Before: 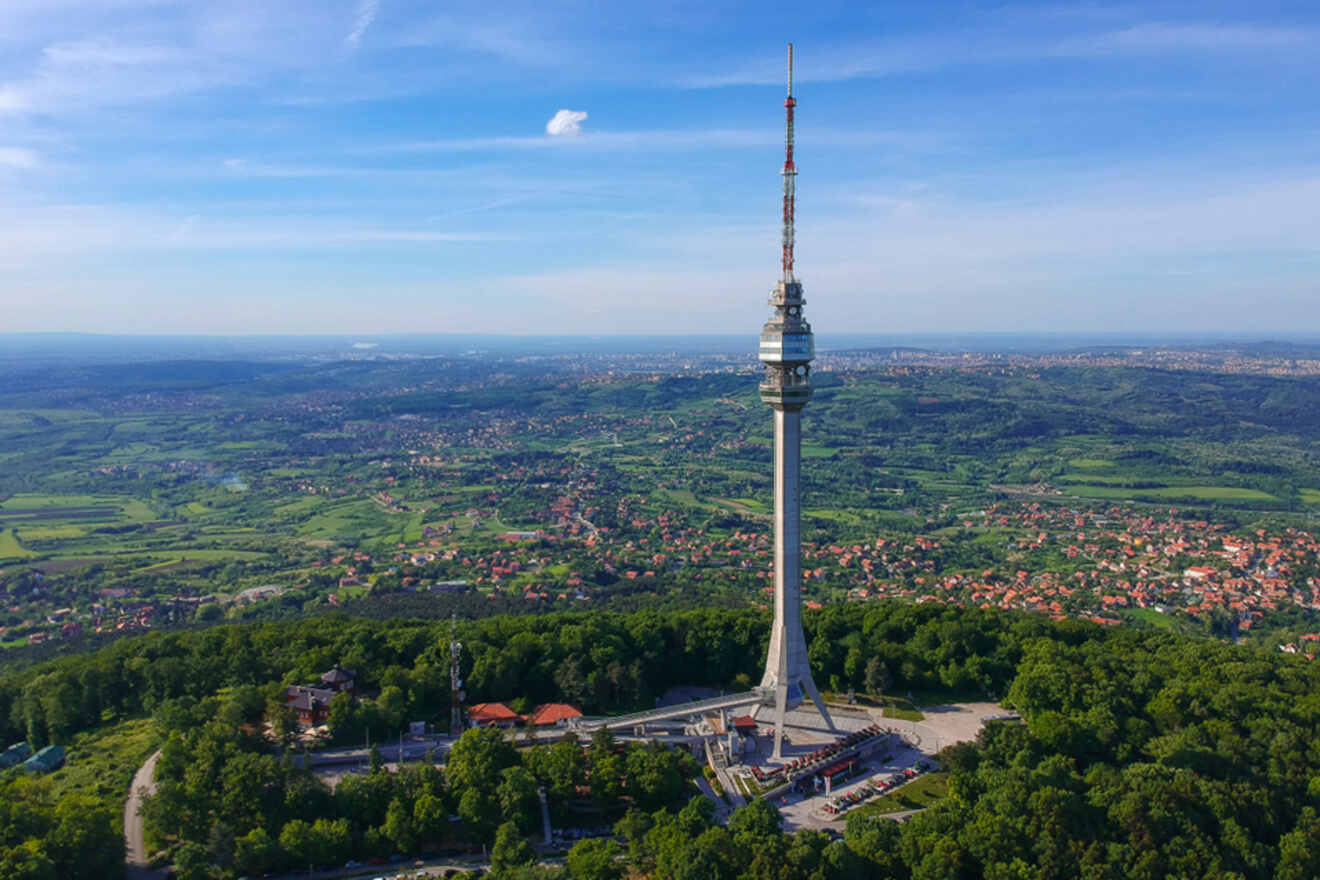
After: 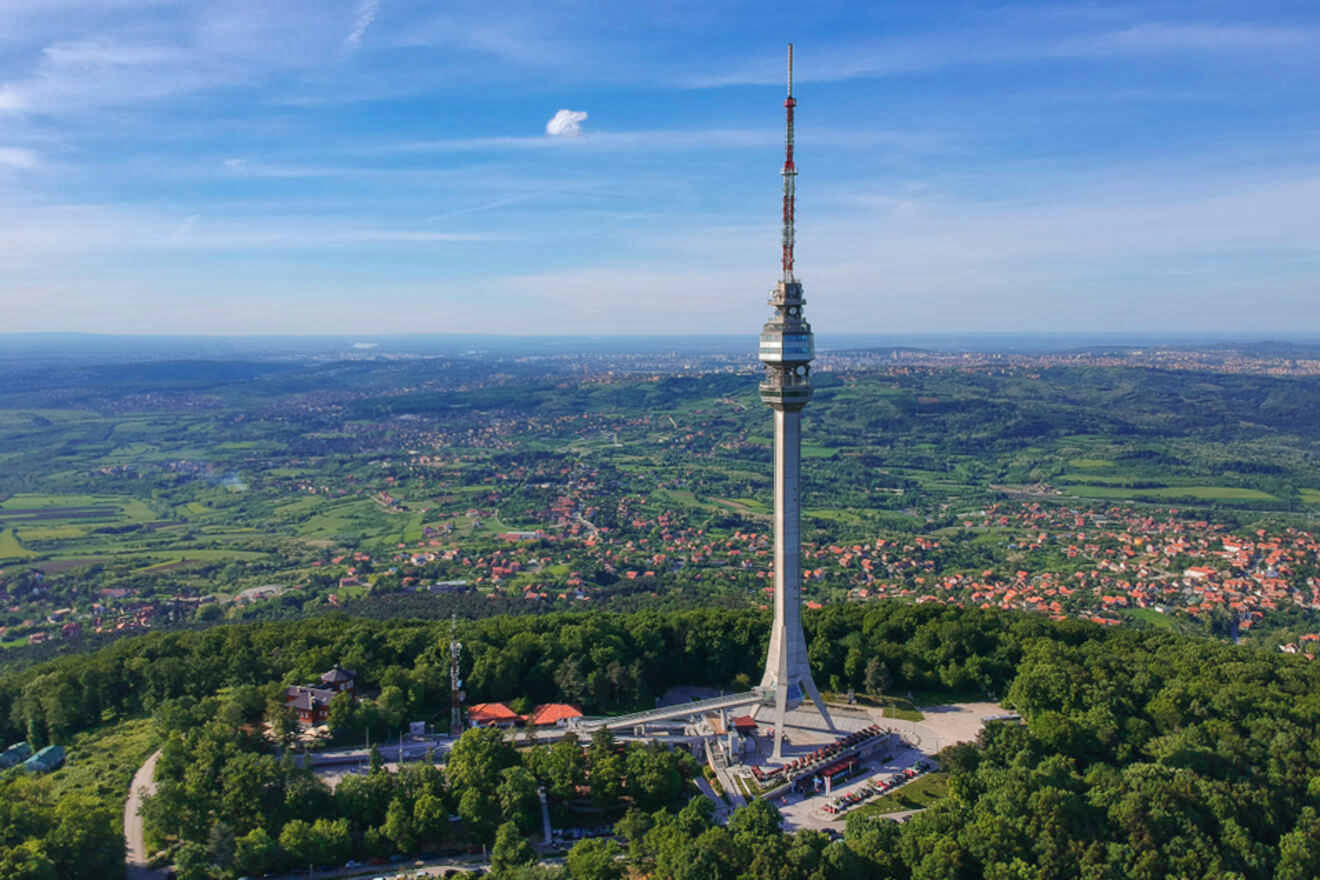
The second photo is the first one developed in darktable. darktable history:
shadows and highlights: soften with gaussian
color zones: curves: ch0 [(0, 0.5) (0.143, 0.5) (0.286, 0.456) (0.429, 0.5) (0.571, 0.5) (0.714, 0.5) (0.857, 0.5) (1, 0.5)]; ch1 [(0, 0.5) (0.143, 0.5) (0.286, 0.422) (0.429, 0.5) (0.571, 0.5) (0.714, 0.5) (0.857, 0.5) (1, 0.5)]
